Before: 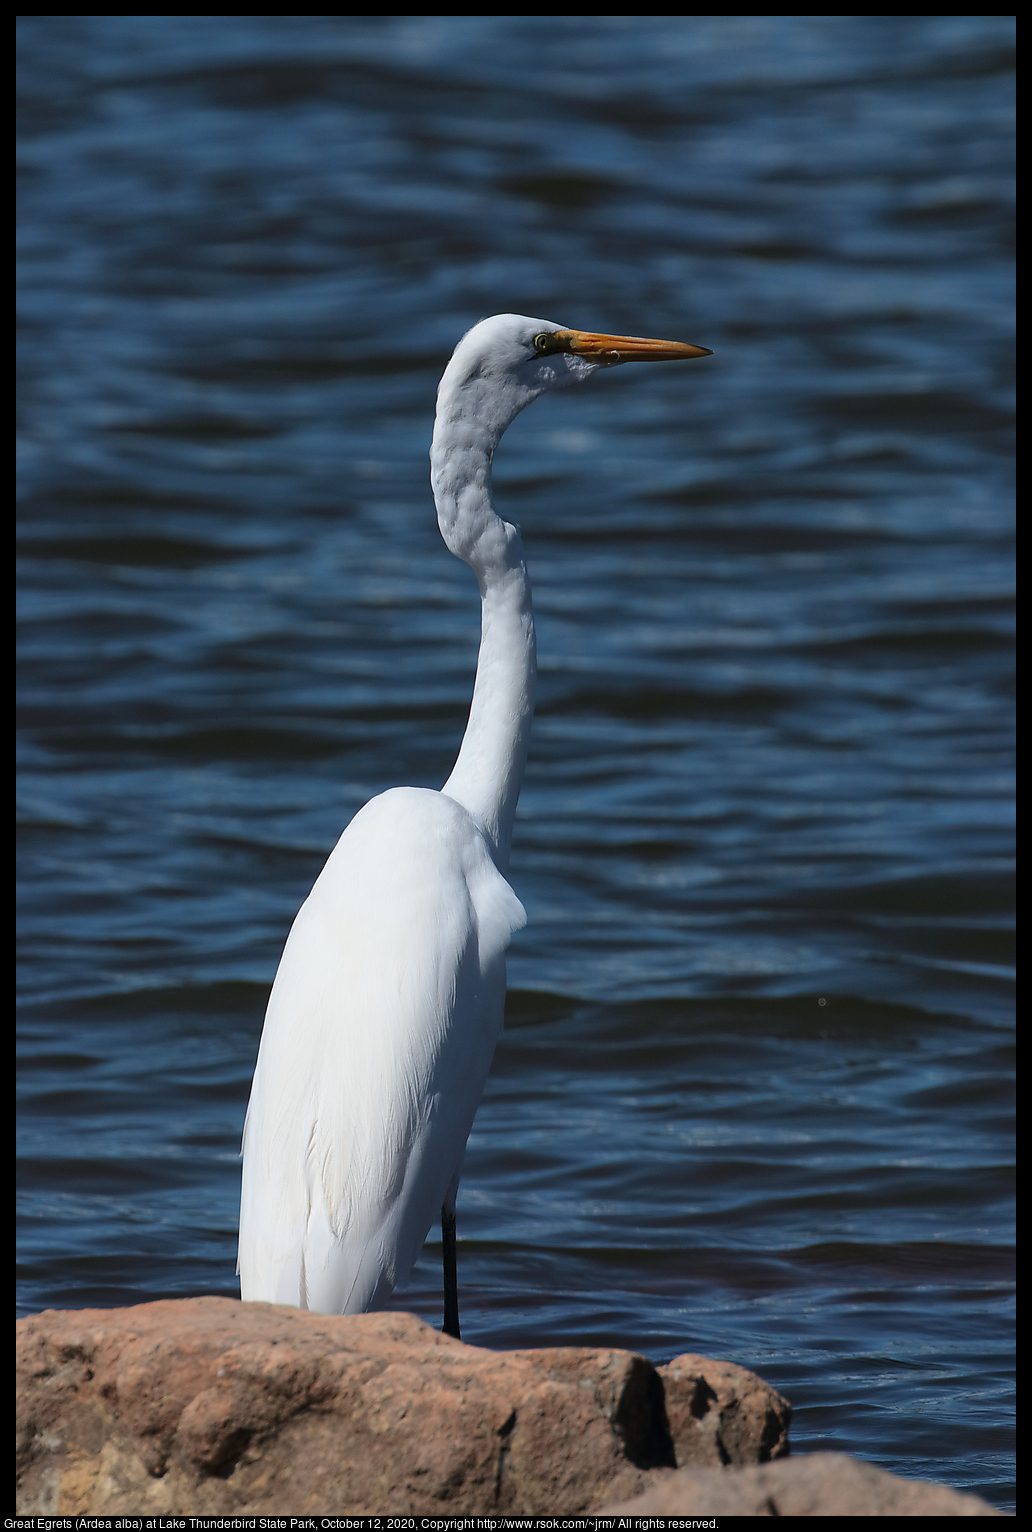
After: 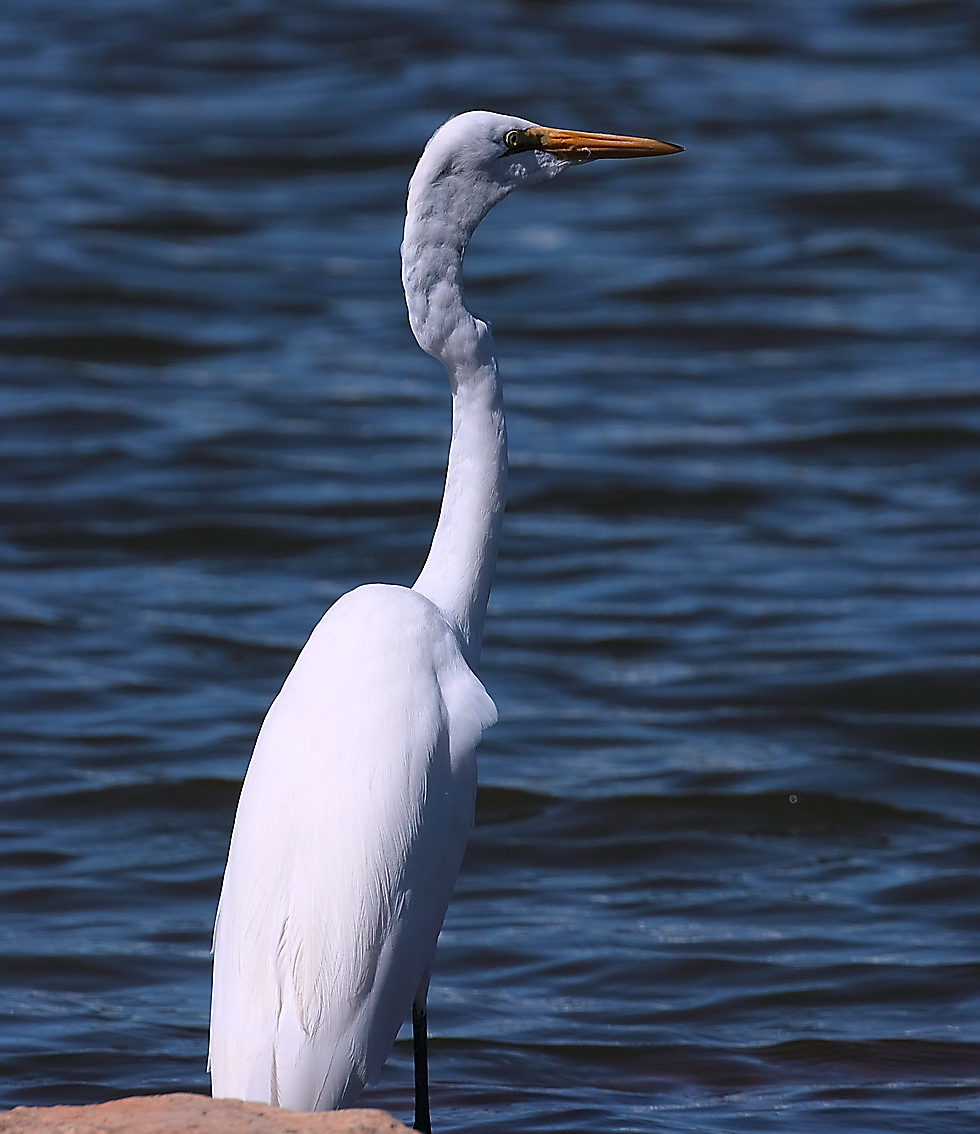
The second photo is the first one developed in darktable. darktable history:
white balance: red 1.05, blue 1.072
crop and rotate: left 2.991%, top 13.302%, right 1.981%, bottom 12.636%
sharpen: radius 1.4, amount 1.25, threshold 0.7
